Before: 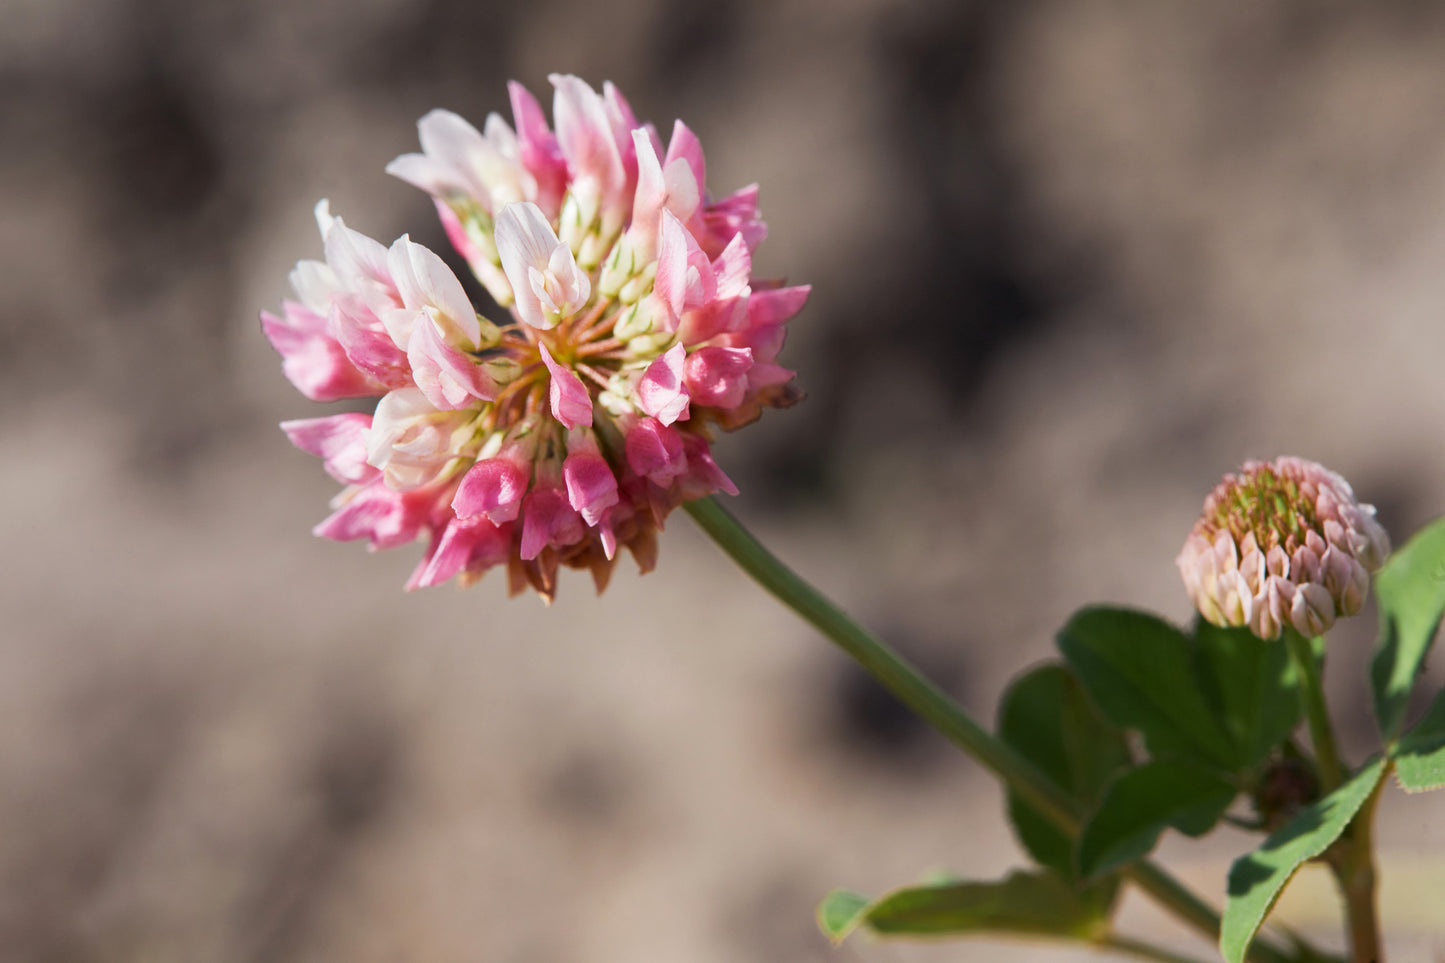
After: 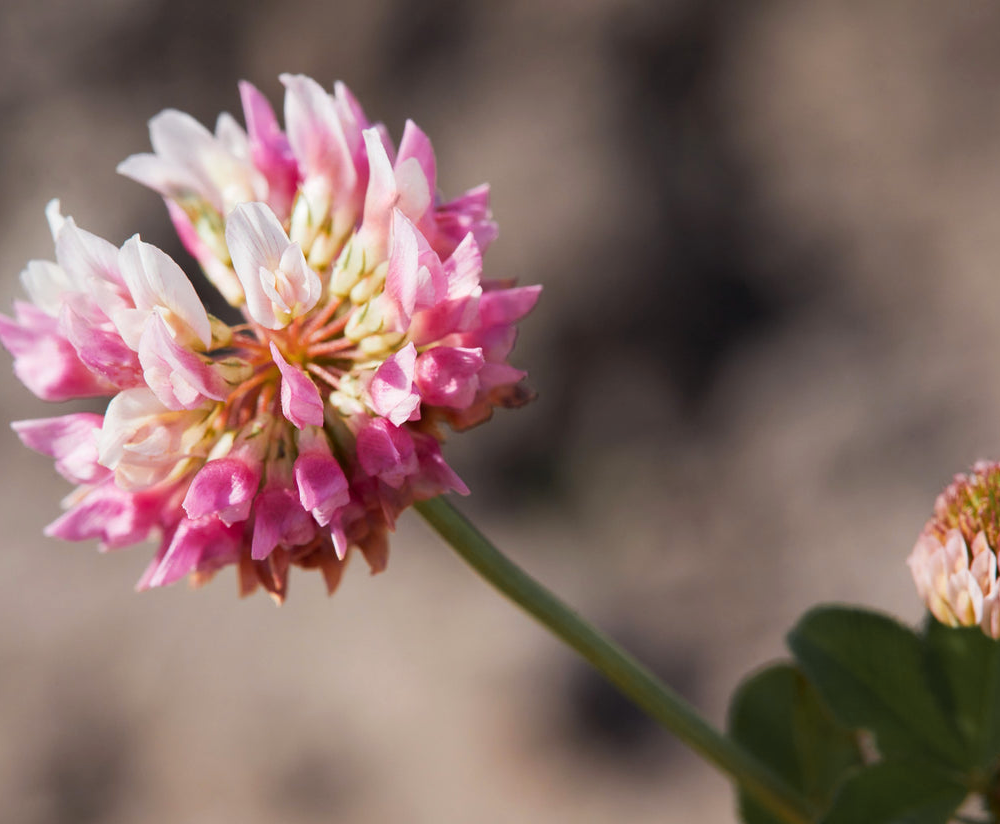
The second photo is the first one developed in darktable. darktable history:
color zones: curves: ch1 [(0.263, 0.53) (0.376, 0.287) (0.487, 0.512) (0.748, 0.547) (1, 0.513)]; ch2 [(0.262, 0.45) (0.751, 0.477)]
crop: left 18.656%, right 12.112%, bottom 14.403%
